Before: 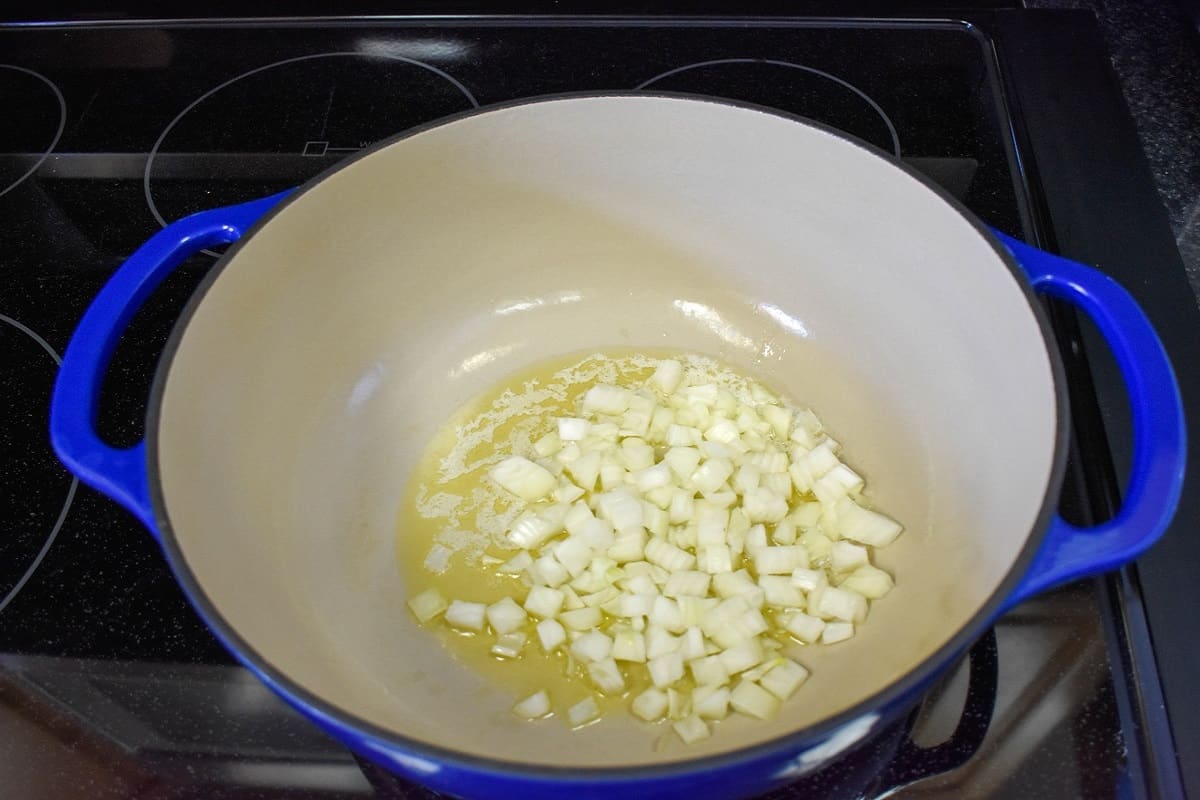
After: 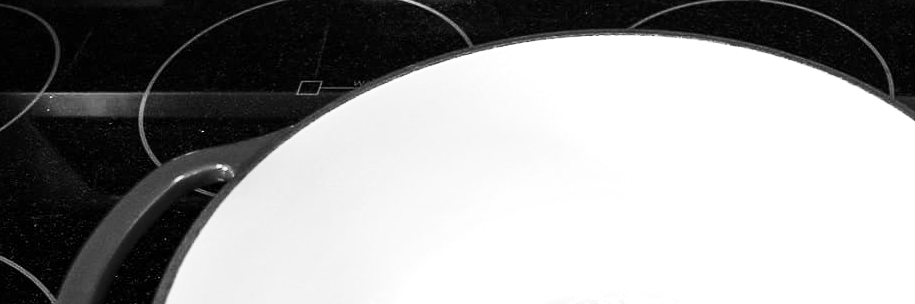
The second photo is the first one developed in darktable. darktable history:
color correction: highlights a* 6.27, highlights b* 8.19, shadows a* 5.94, shadows b* 7.23, saturation 0.9
exposure: black level correction 0.001, exposure 1.3 EV, compensate highlight preservation false
monochrome: size 1
contrast brightness saturation: contrast 0.39, brightness 0.1
tone equalizer: on, module defaults
crop: left 0.579%, top 7.627%, right 23.167%, bottom 54.275%
